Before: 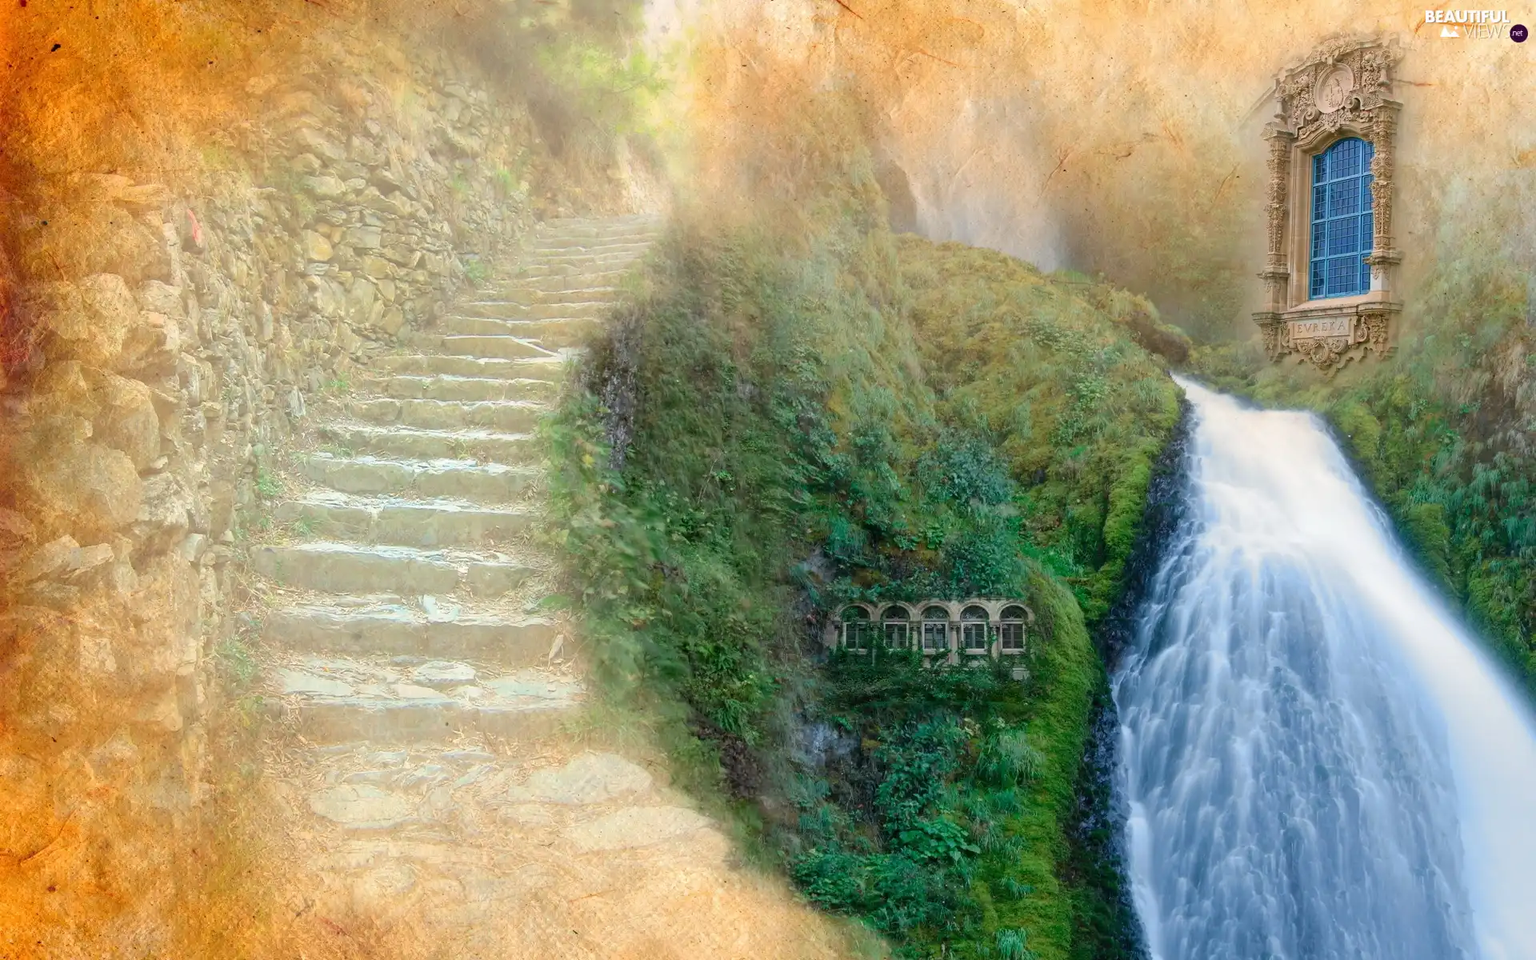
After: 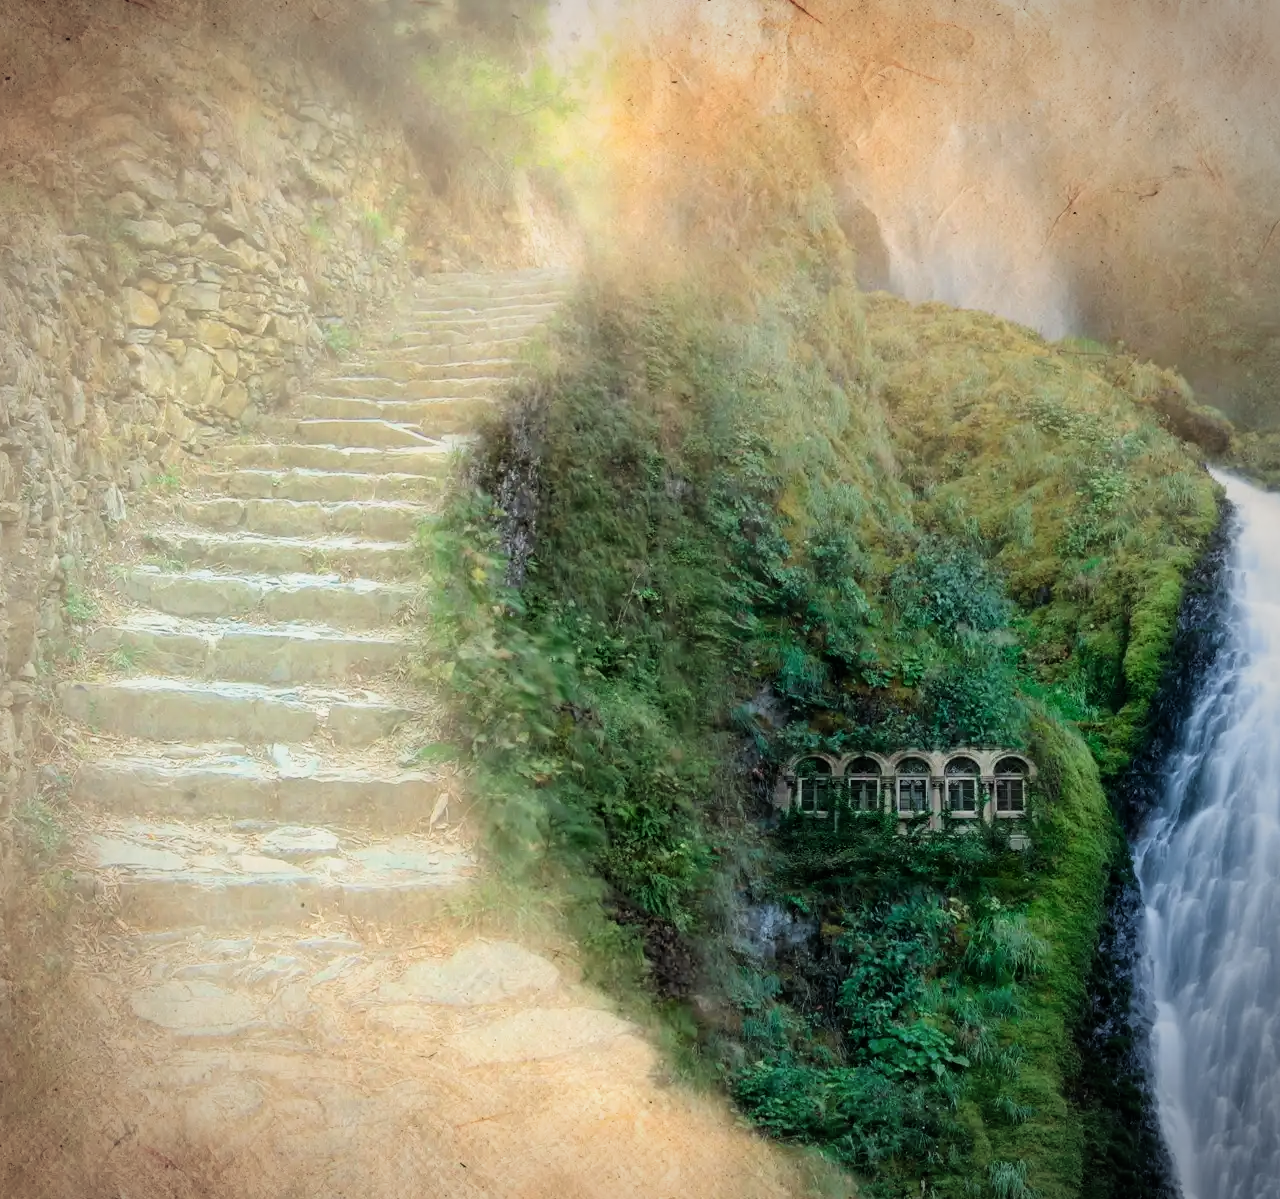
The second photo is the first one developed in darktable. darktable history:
filmic rgb: black relative exposure -8.1 EV, white relative exposure 3 EV, hardness 5.42, contrast 1.243
vignetting: automatic ratio true
crop and rotate: left 13.34%, right 19.989%
